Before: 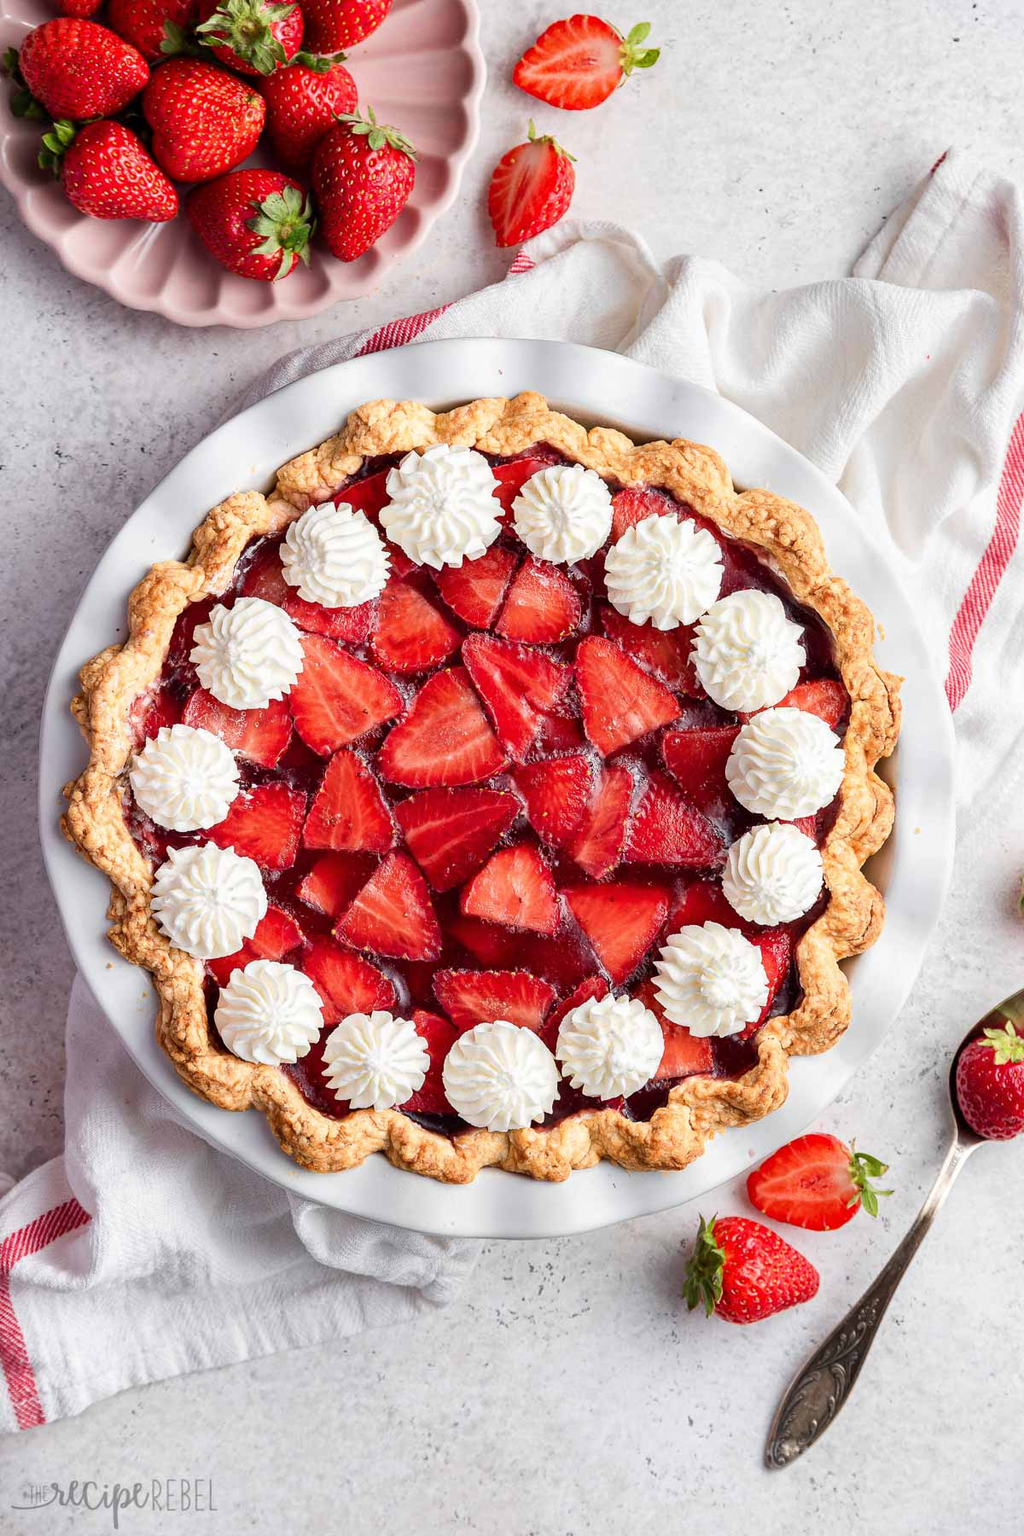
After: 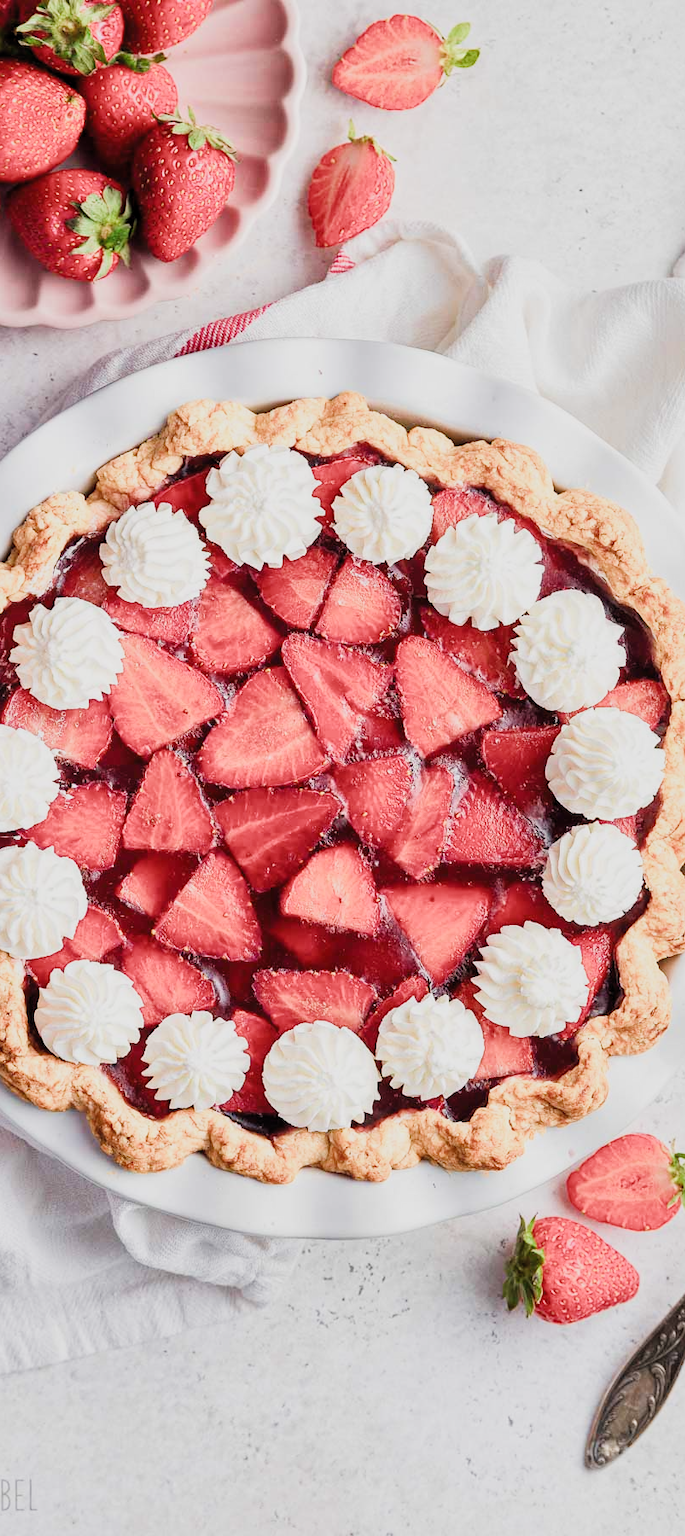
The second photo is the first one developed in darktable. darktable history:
local contrast: mode bilateral grid, contrast 20, coarseness 51, detail 119%, midtone range 0.2
crop and rotate: left 17.662%, right 15.346%
filmic rgb: black relative exposure -7.65 EV, white relative exposure 4.56 EV, hardness 3.61, contrast 1.05, color science v5 (2021), contrast in shadows safe, contrast in highlights safe
exposure: black level correction 0, exposure 0.694 EV, compensate highlight preservation false
